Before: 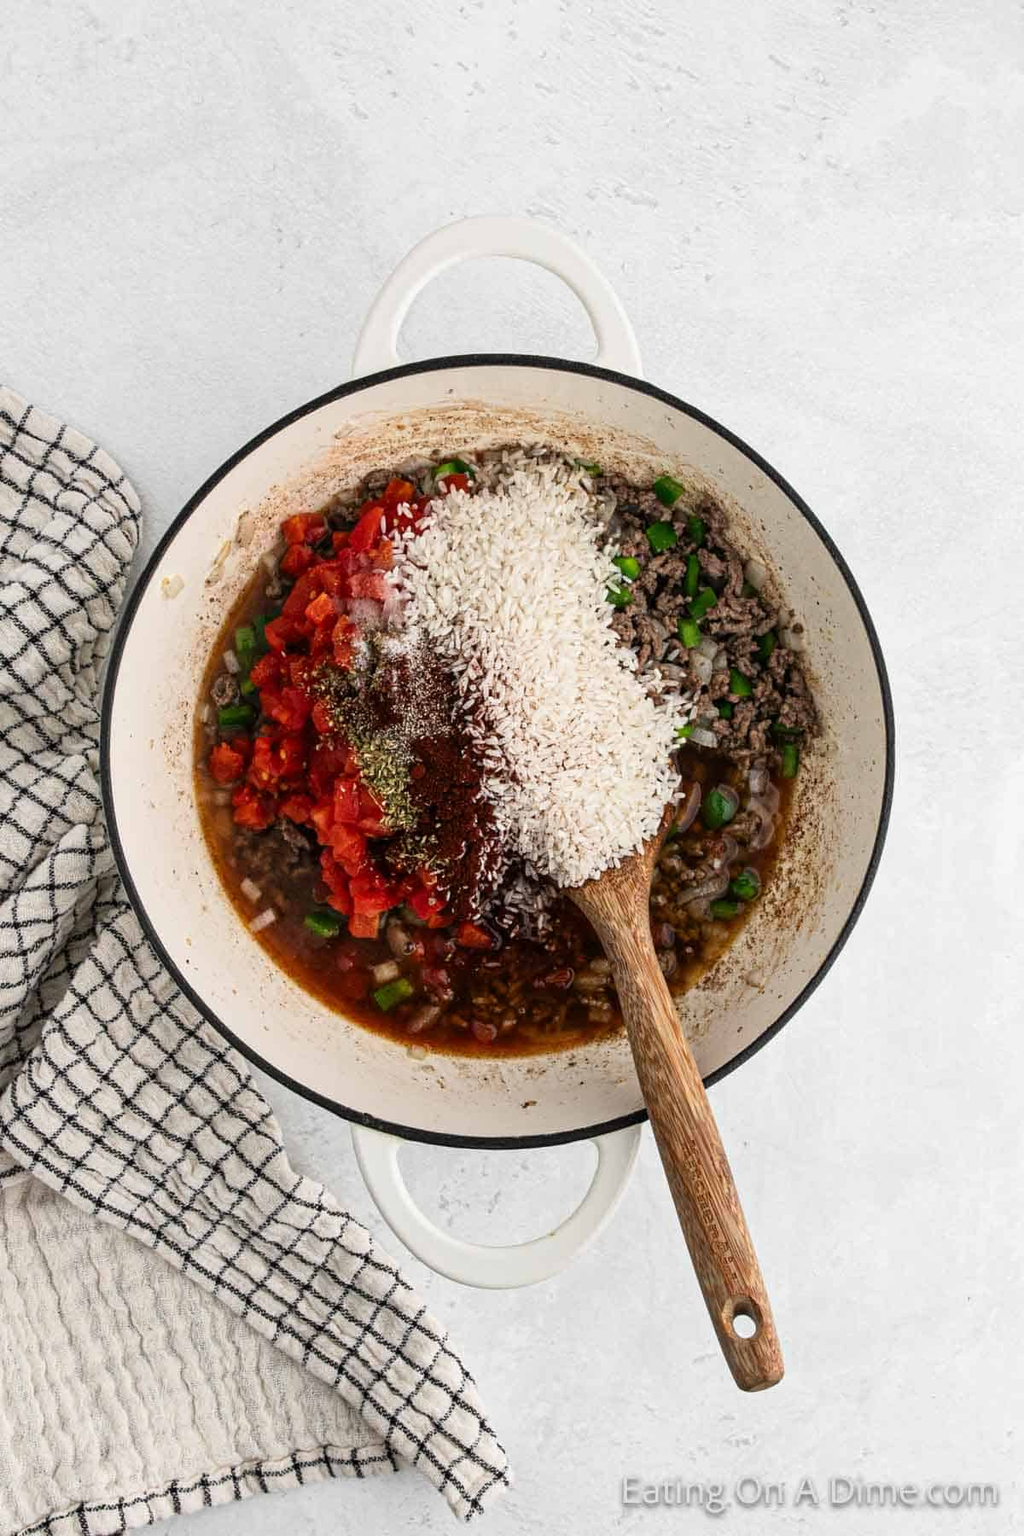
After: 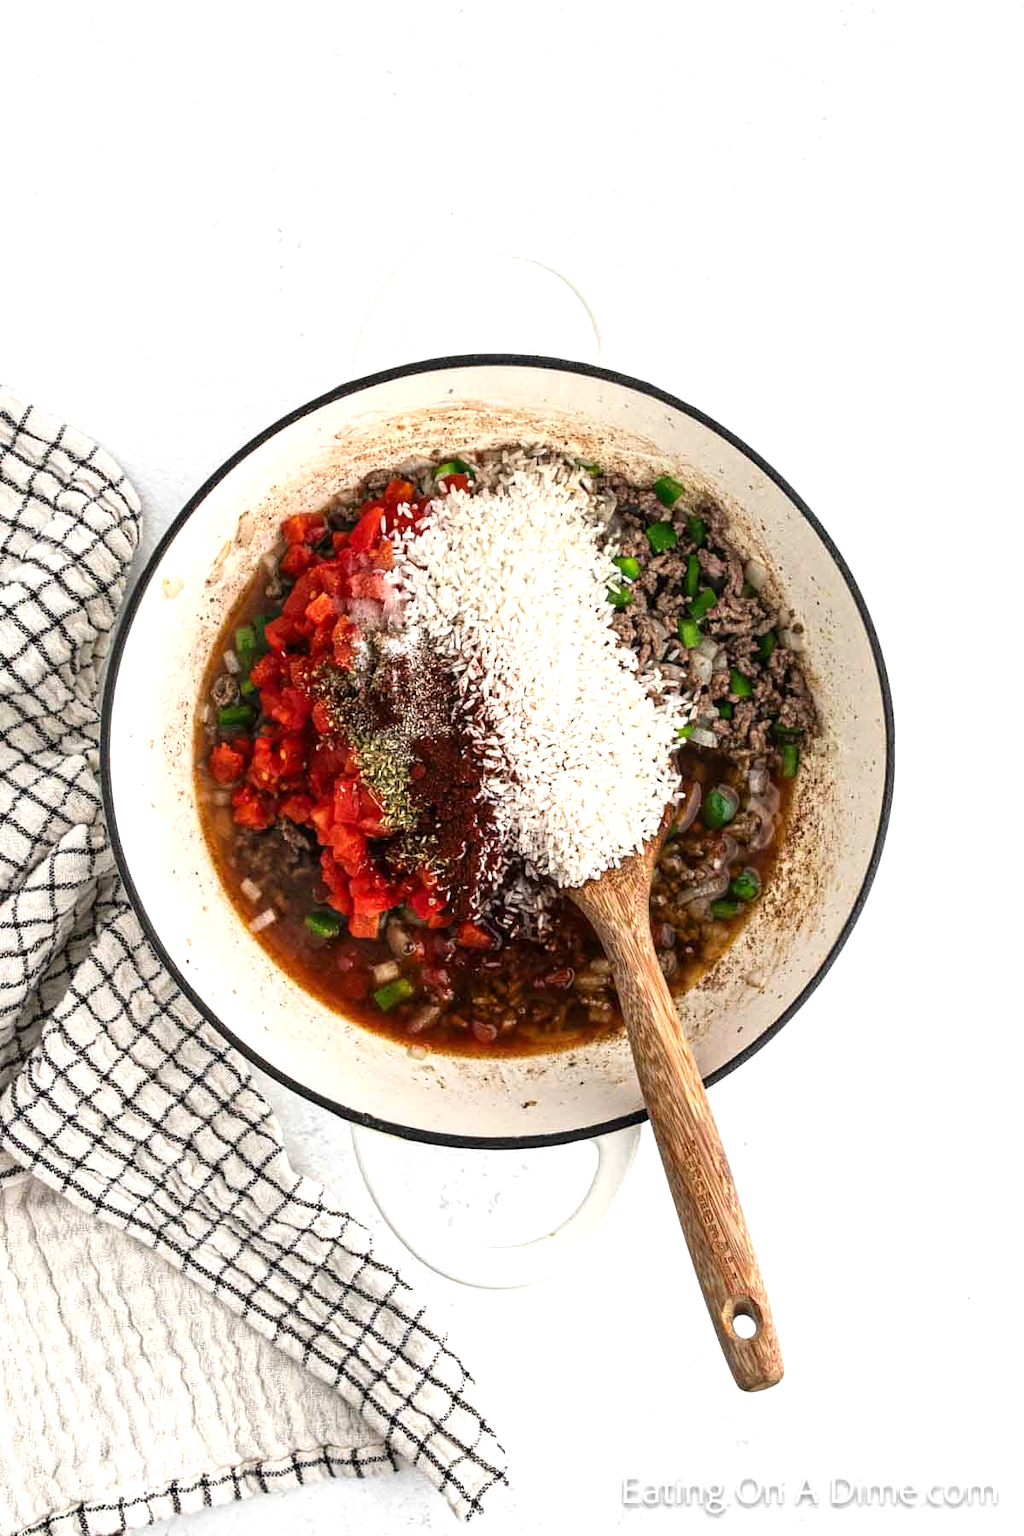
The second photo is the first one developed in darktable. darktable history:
exposure: exposure 0.646 EV, compensate highlight preservation false
